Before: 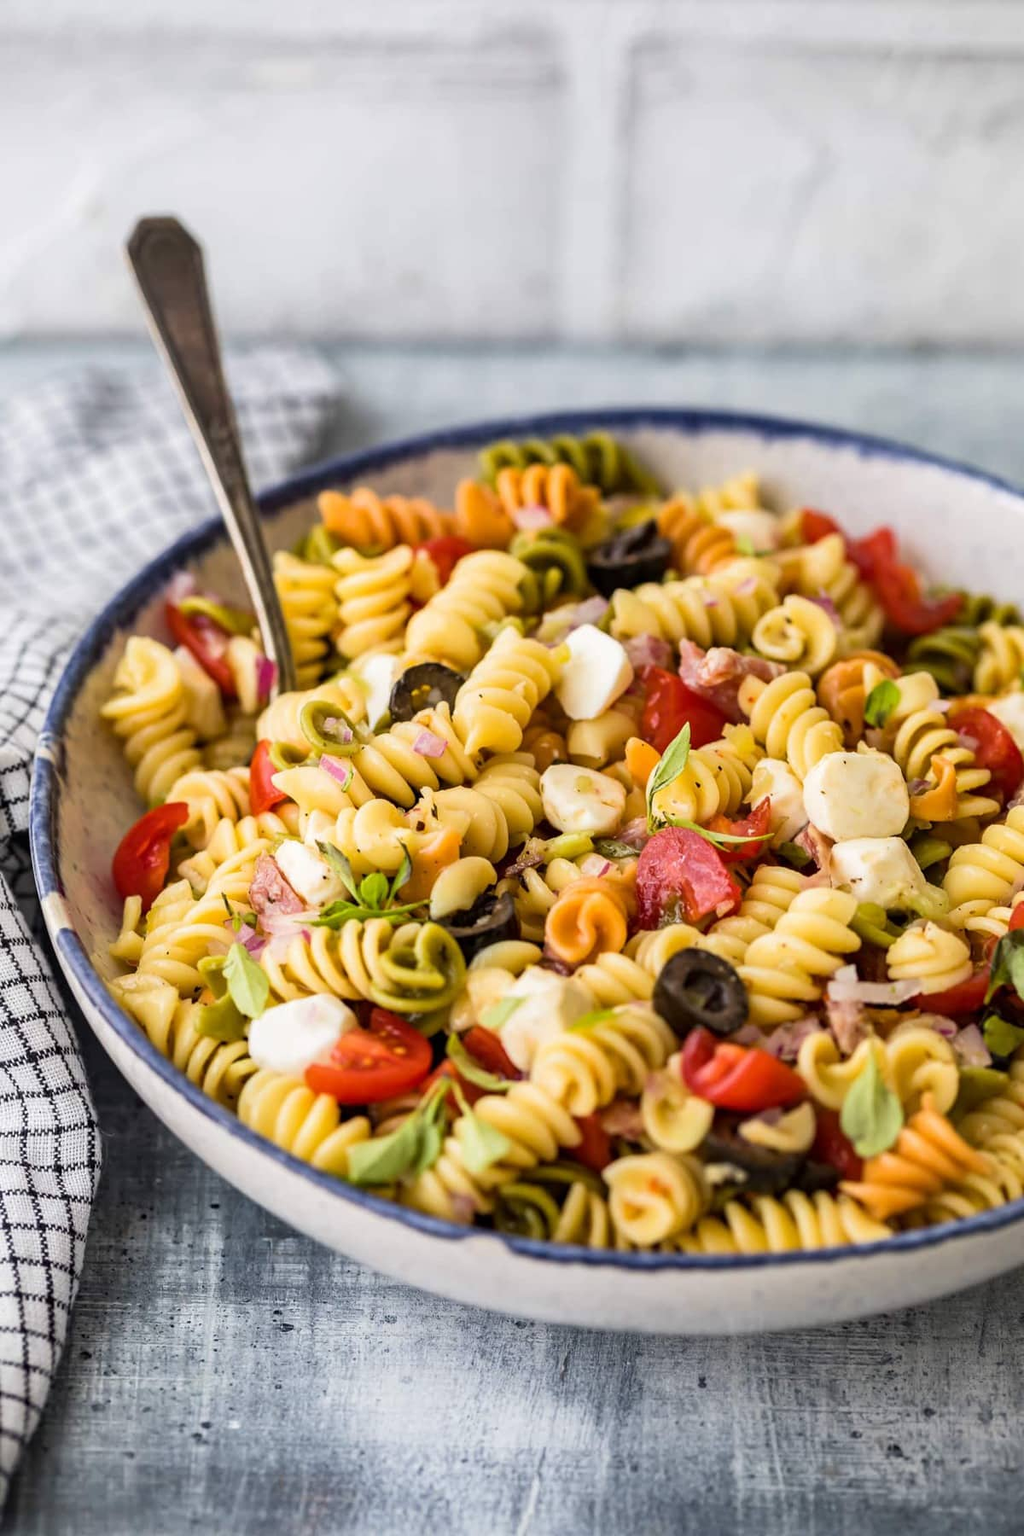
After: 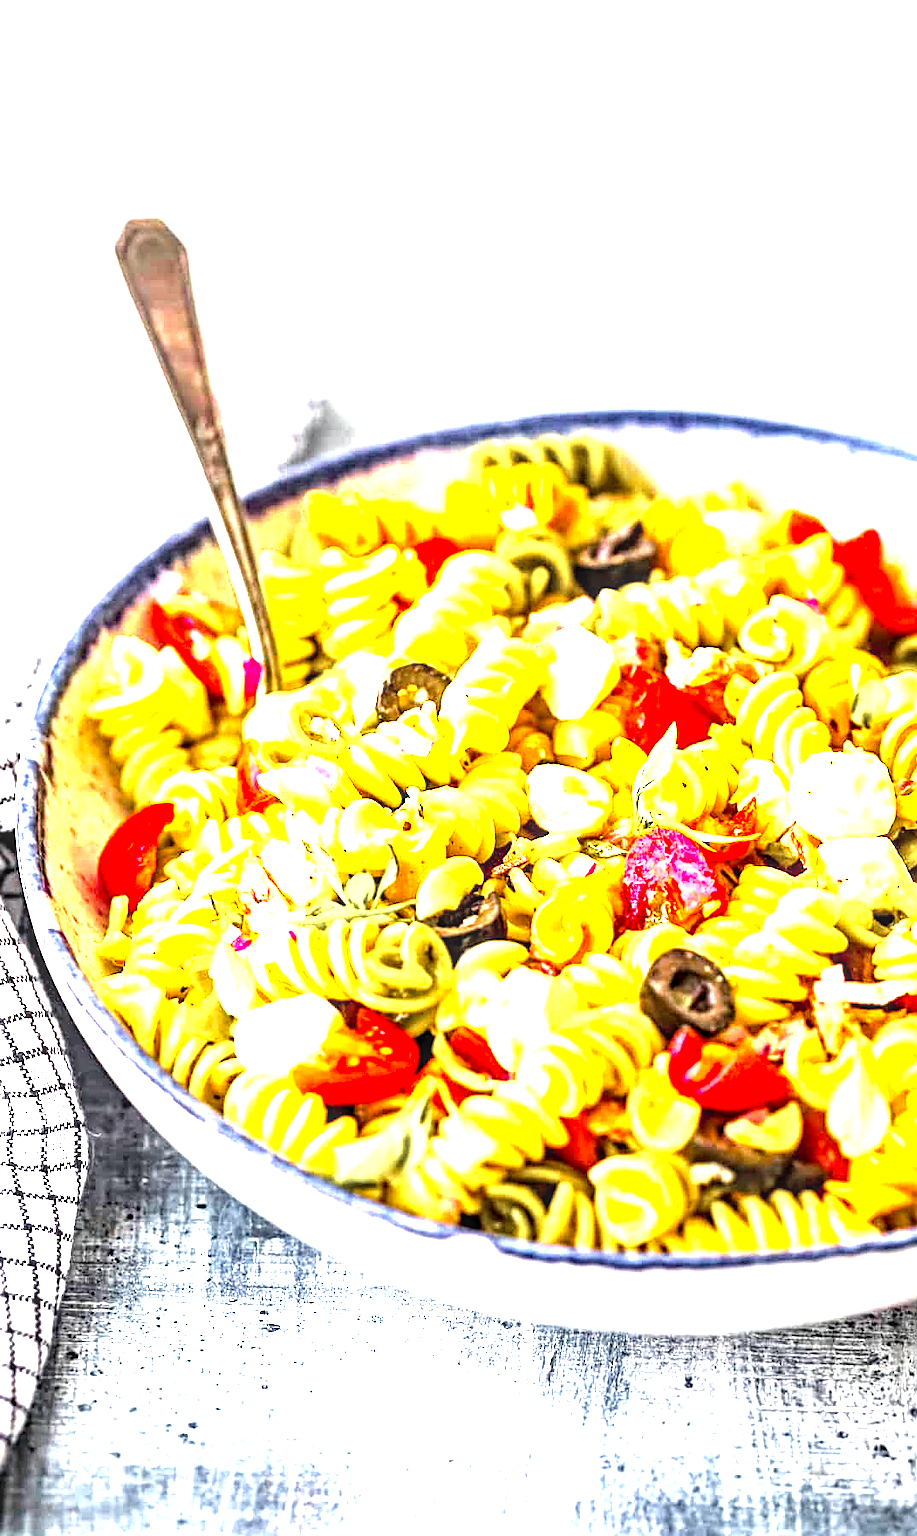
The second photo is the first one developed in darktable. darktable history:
crop and rotate: left 1.379%, right 9.024%
color zones: curves: ch1 [(0, 0.679) (0.143, 0.647) (0.286, 0.261) (0.378, -0.011) (0.571, 0.396) (0.714, 0.399) (0.857, 0.406) (1, 0.679)]
color balance rgb: linear chroma grading › shadows -8.216%, linear chroma grading › global chroma 9.844%, perceptual saturation grading › global saturation 14.705%, global vibrance 25.107%, contrast 20.171%
exposure: black level correction 0, exposure 1.999 EV, compensate exposure bias true, compensate highlight preservation false
sharpen: on, module defaults
local contrast: highlights 65%, shadows 53%, detail 169%, midtone range 0.513
haze removal: compatibility mode true, adaptive false
